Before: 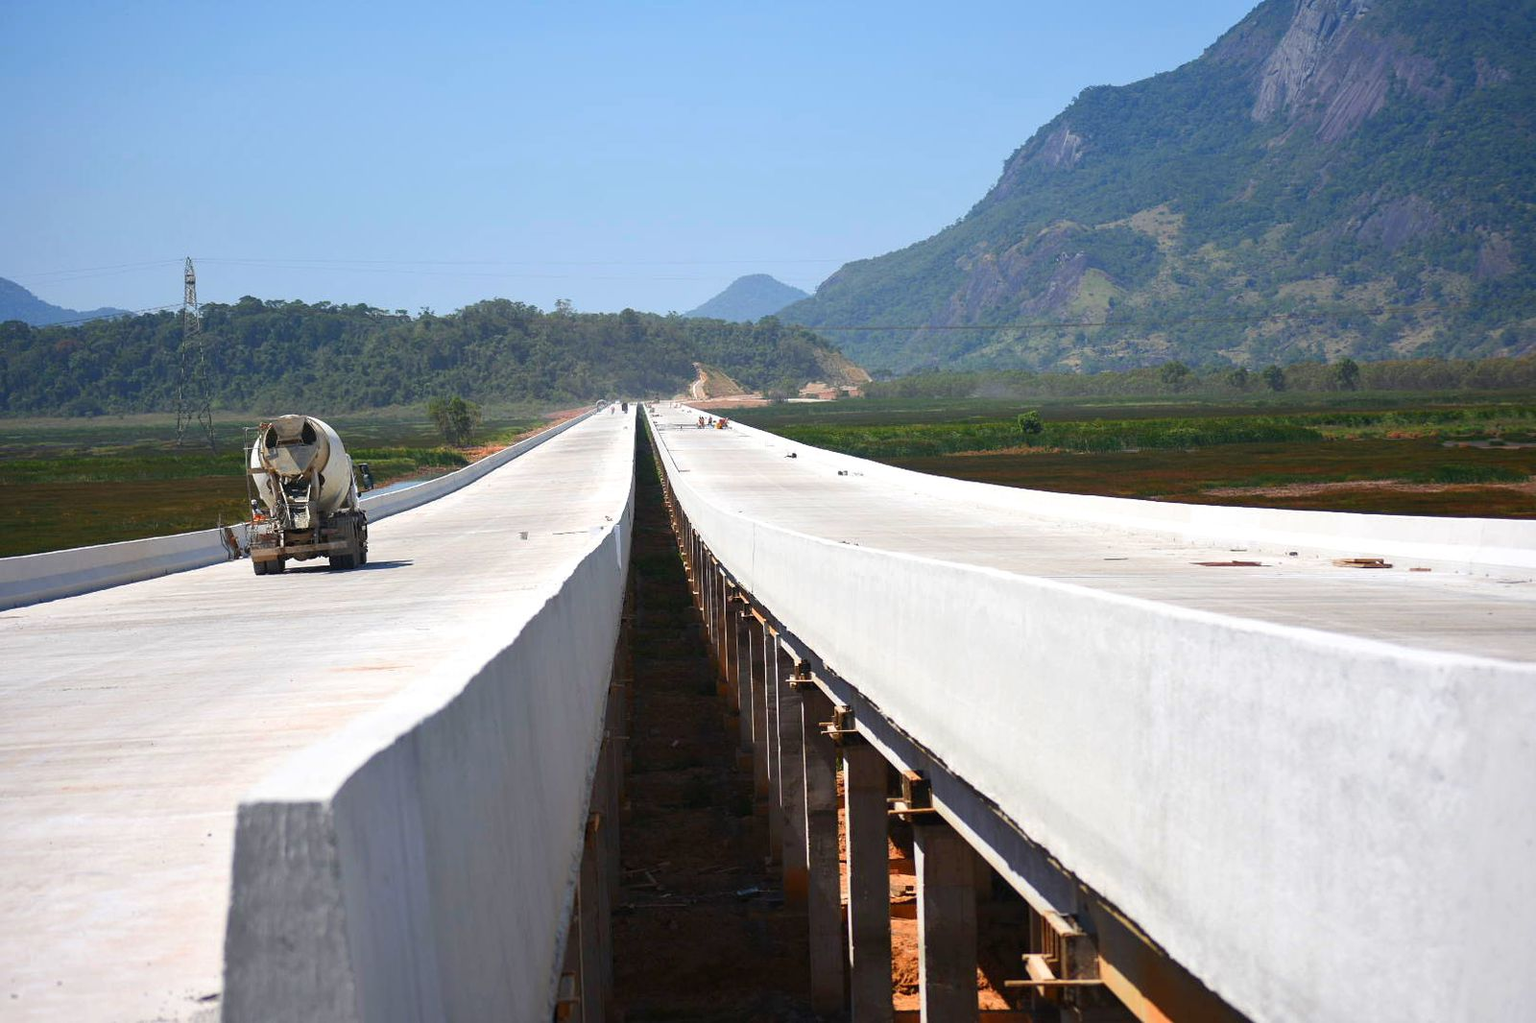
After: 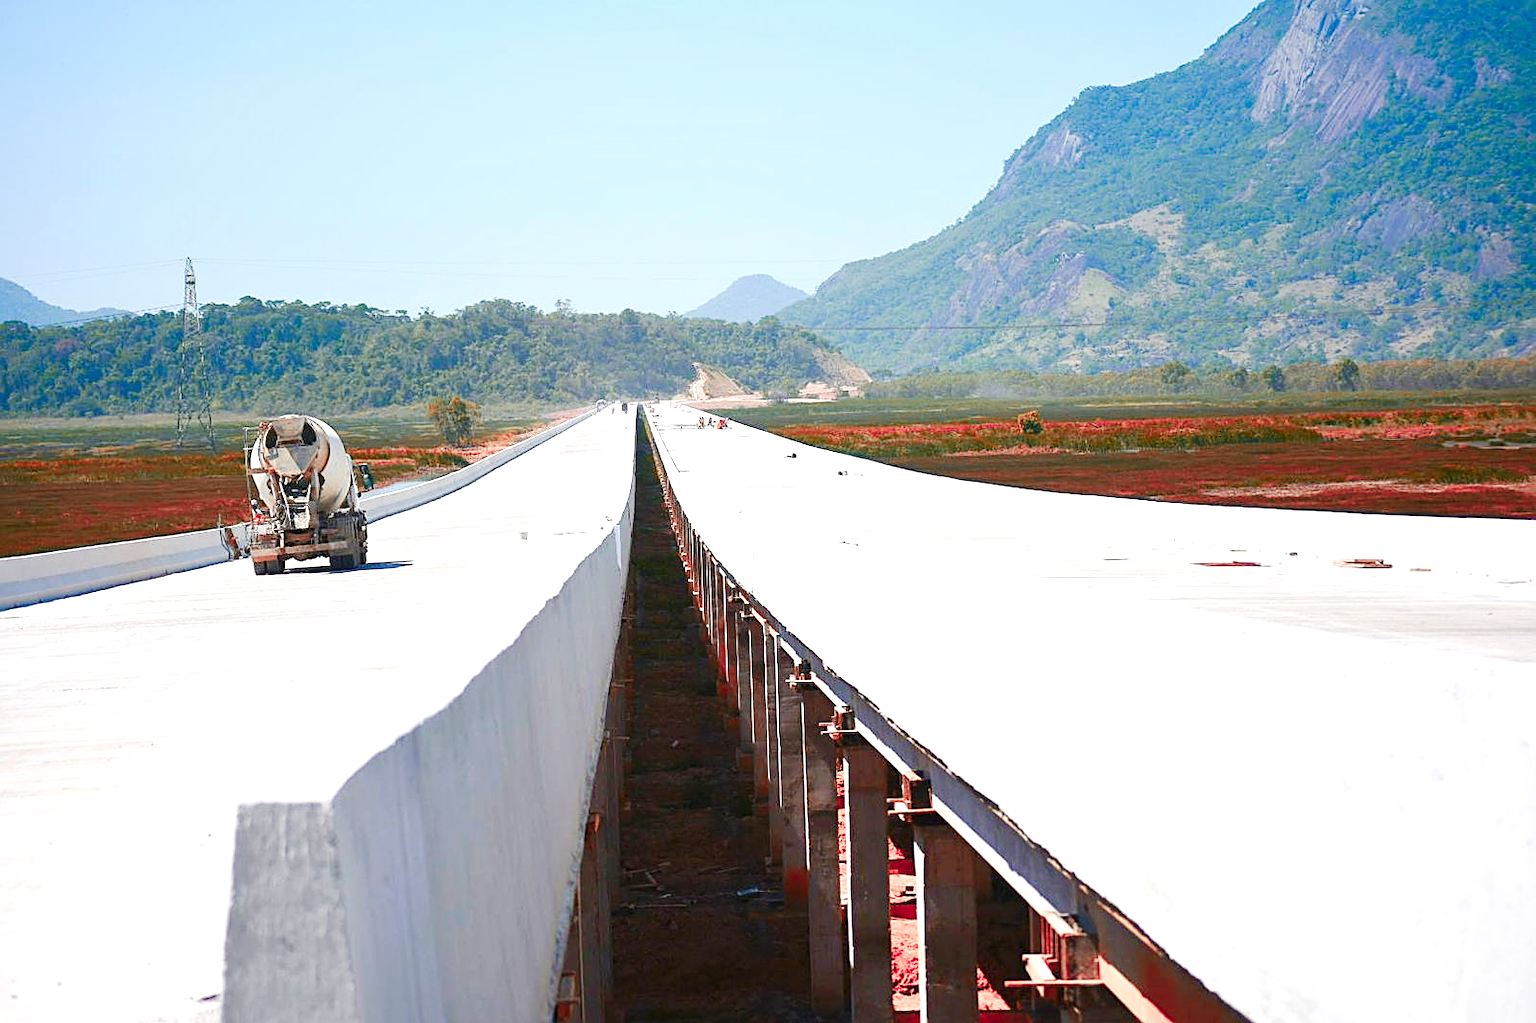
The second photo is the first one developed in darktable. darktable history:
color balance rgb: perceptual saturation grading › global saturation 0.163%, perceptual saturation grading › highlights -16.934%, perceptual saturation grading › mid-tones 32.956%, perceptual saturation grading › shadows 50.42%
exposure: black level correction 0, exposure 1.1 EV, compensate highlight preservation false
color zones: curves: ch2 [(0, 0.488) (0.143, 0.417) (0.286, 0.212) (0.429, 0.179) (0.571, 0.154) (0.714, 0.415) (0.857, 0.495) (1, 0.488)]
sharpen: on, module defaults
tone curve: curves: ch0 [(0, 0) (0.091, 0.066) (0.184, 0.16) (0.491, 0.519) (0.748, 0.765) (1, 0.919)]; ch1 [(0, 0) (0.179, 0.173) (0.322, 0.32) (0.424, 0.424) (0.502, 0.504) (0.56, 0.575) (0.631, 0.675) (0.777, 0.806) (1, 1)]; ch2 [(0, 0) (0.434, 0.447) (0.497, 0.498) (0.539, 0.566) (0.676, 0.691) (1, 1)], preserve colors none
